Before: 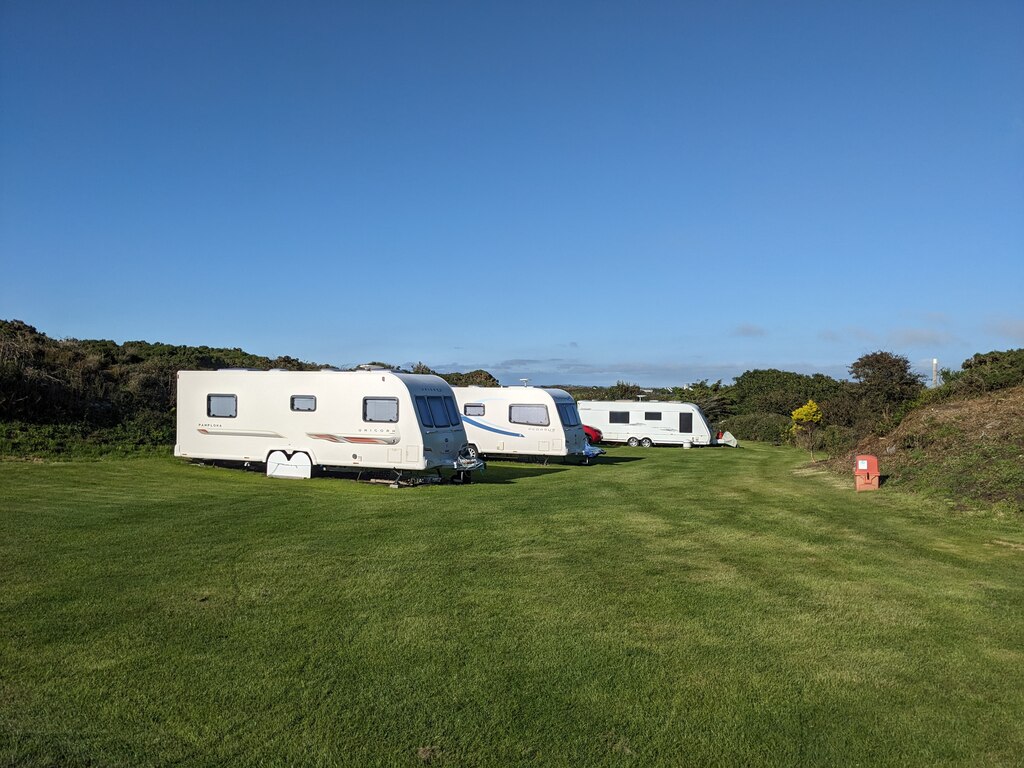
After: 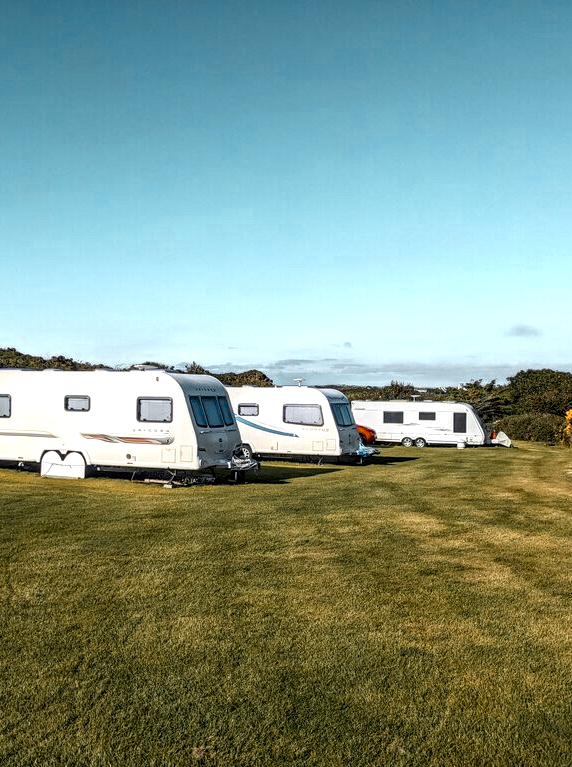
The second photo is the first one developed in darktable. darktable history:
crop: left 22.151%, right 21.986%, bottom 0.012%
color zones: curves: ch0 [(0.009, 0.528) (0.136, 0.6) (0.255, 0.586) (0.39, 0.528) (0.522, 0.584) (0.686, 0.736) (0.849, 0.561)]; ch1 [(0.045, 0.781) (0.14, 0.416) (0.257, 0.695) (0.442, 0.032) (0.738, 0.338) (0.818, 0.632) (0.891, 0.741) (1, 0.704)]; ch2 [(0, 0.667) (0.141, 0.52) (0.26, 0.37) (0.474, 0.432) (0.743, 0.286)]
shadows and highlights: shadows 20.53, highlights -20.65, soften with gaussian
local contrast: highlights 60%, shadows 63%, detail 160%
